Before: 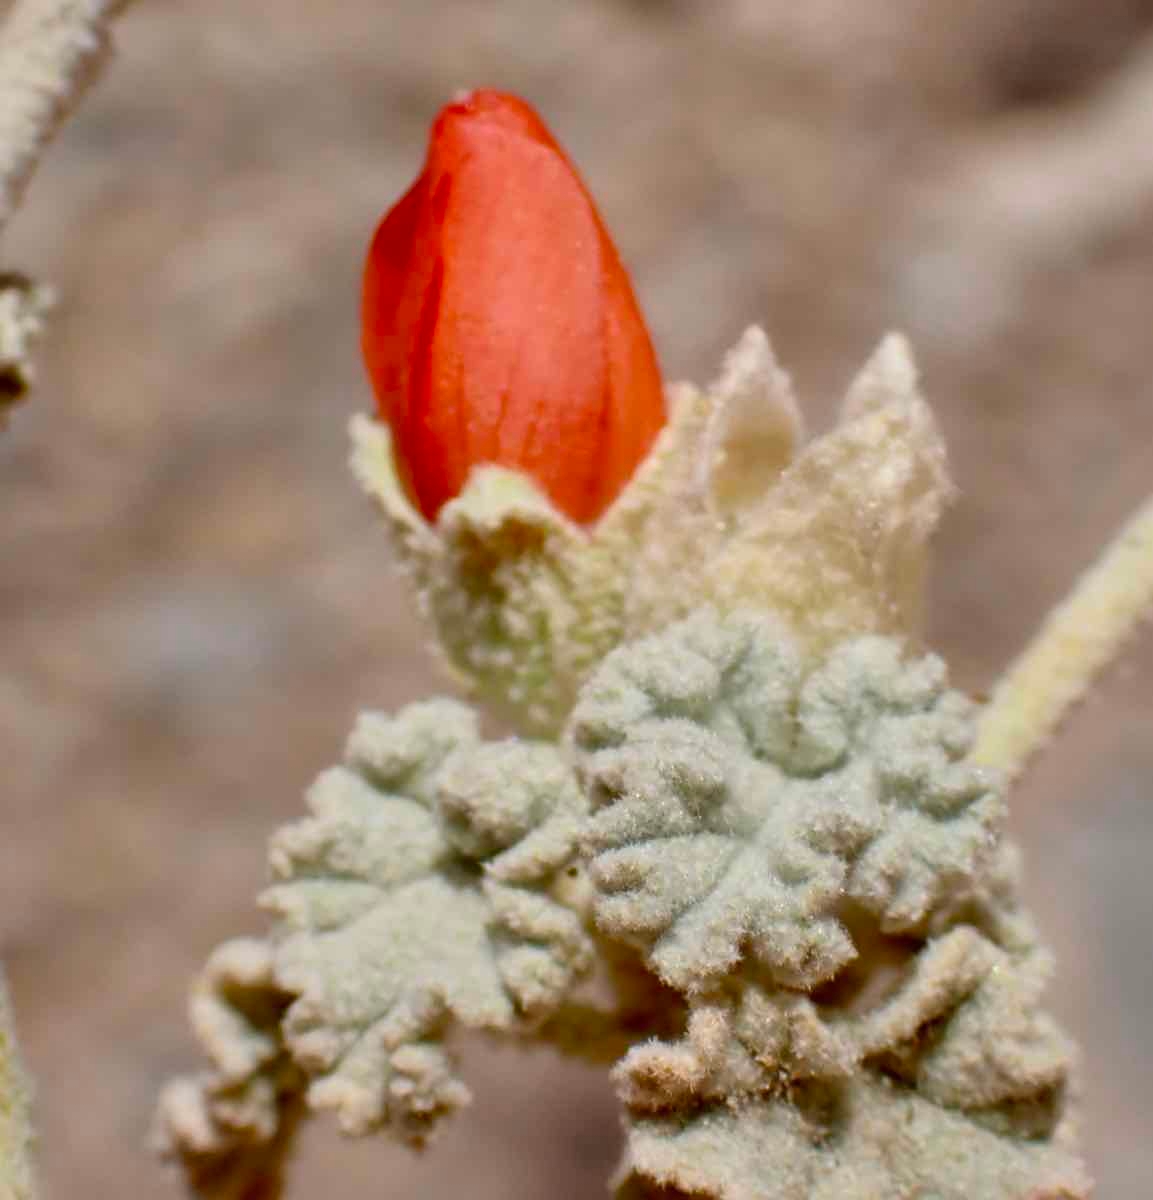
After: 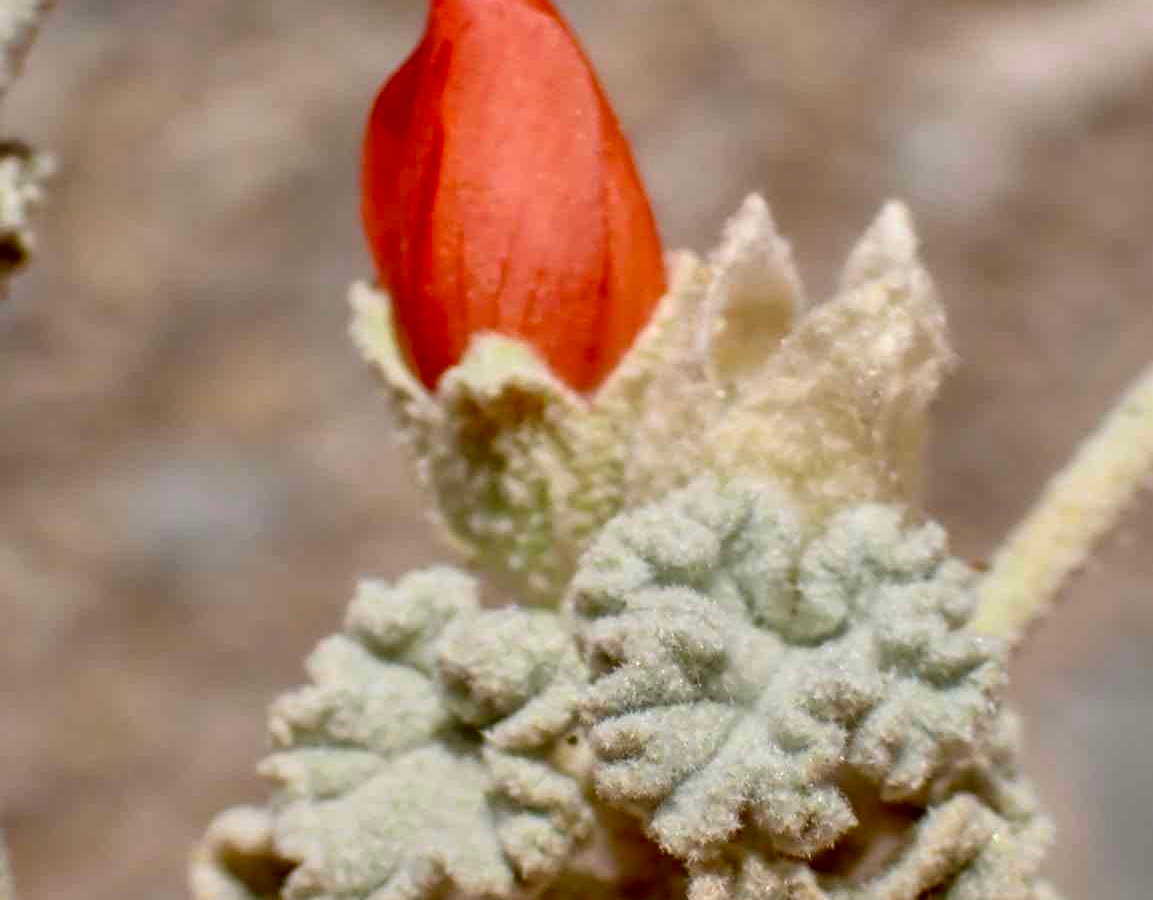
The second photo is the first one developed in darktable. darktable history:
local contrast: on, module defaults
crop: top 11.017%, bottom 13.907%
